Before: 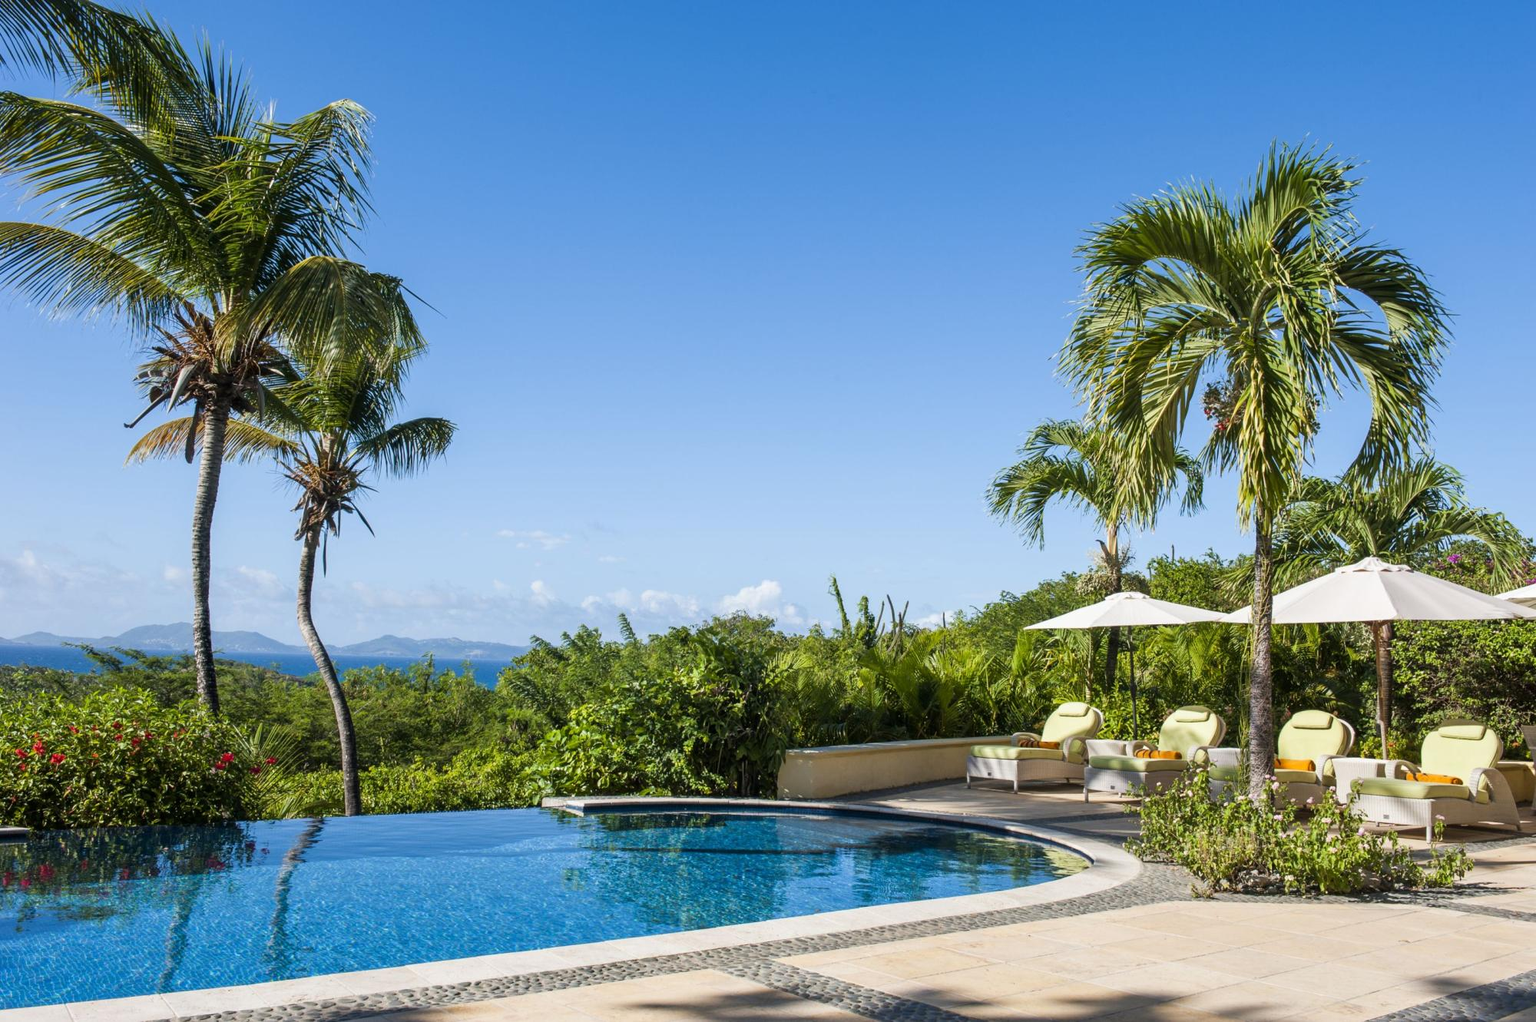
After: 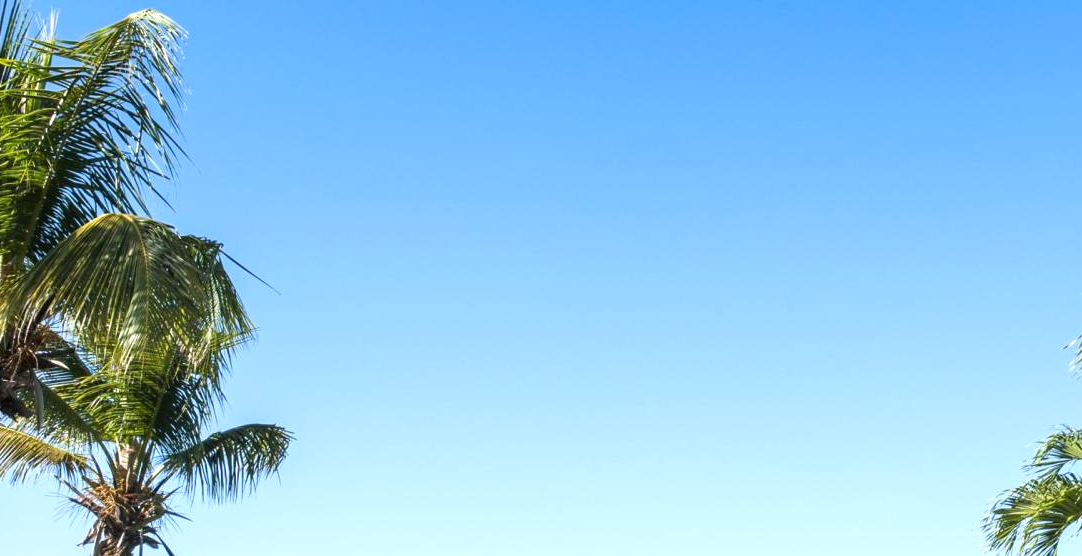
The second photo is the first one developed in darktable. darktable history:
exposure: black level correction 0, exposure 0.693 EV, compensate exposure bias true, compensate highlight preservation false
crop: left 15.09%, top 9.032%, right 30.806%, bottom 49.152%
